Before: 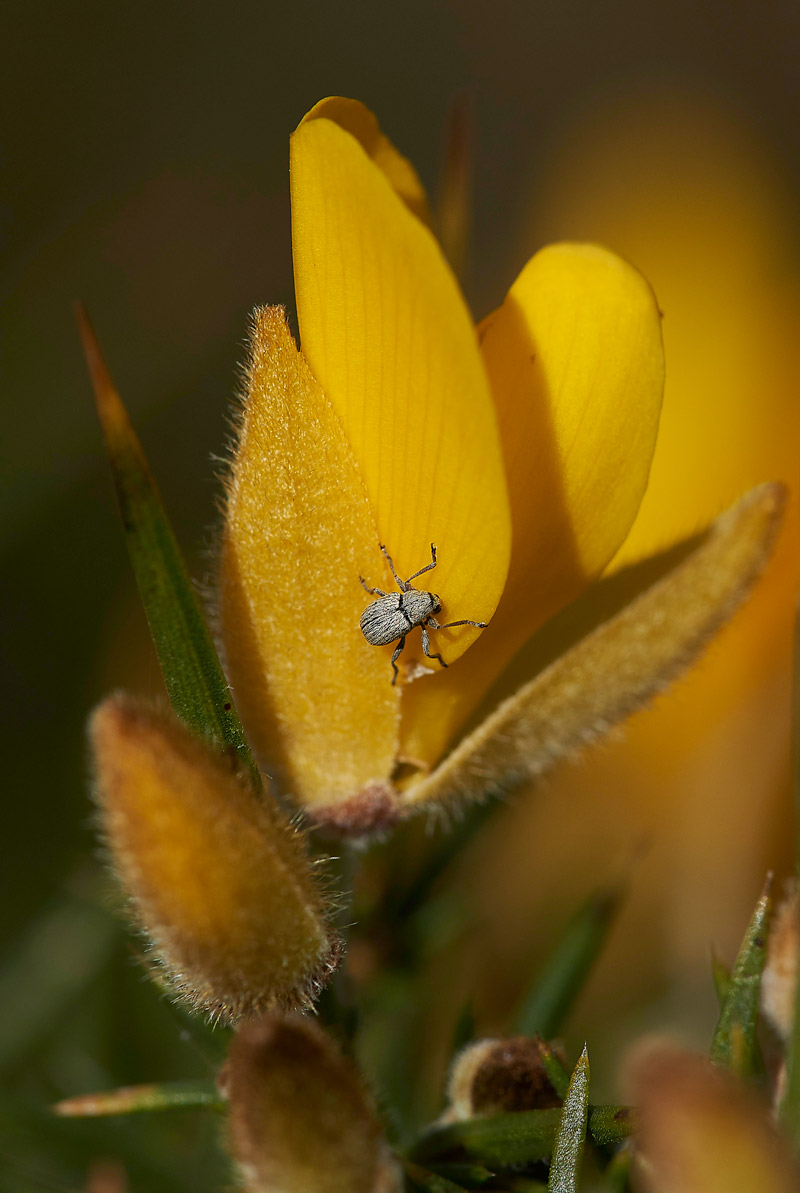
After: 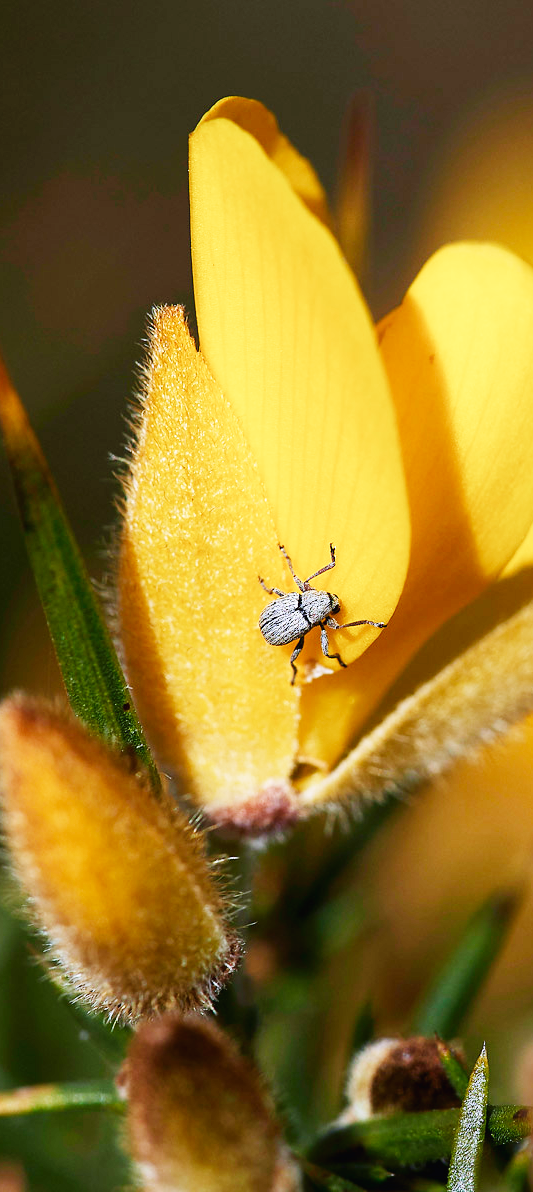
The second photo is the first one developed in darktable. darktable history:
crop and rotate: left 12.673%, right 20.66%
color calibration: illuminant as shot in camera, x 0.379, y 0.396, temperature 4138.76 K
base curve: curves: ch0 [(0, 0.003) (0.001, 0.002) (0.006, 0.004) (0.02, 0.022) (0.048, 0.086) (0.094, 0.234) (0.162, 0.431) (0.258, 0.629) (0.385, 0.8) (0.548, 0.918) (0.751, 0.988) (1, 1)], preserve colors none
